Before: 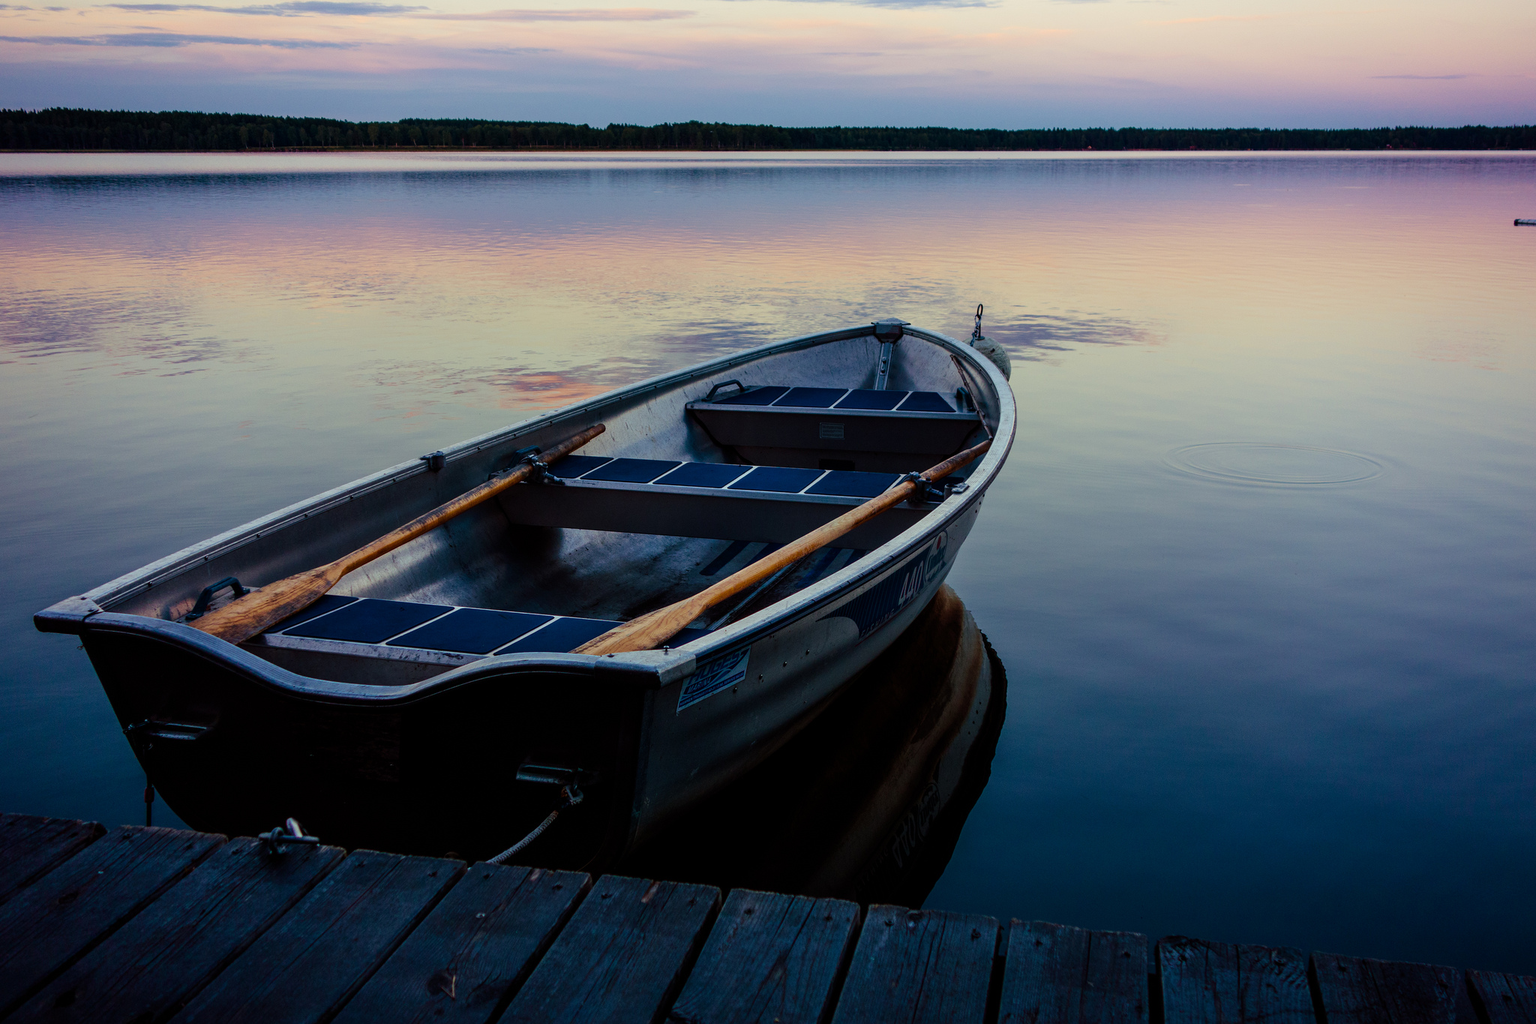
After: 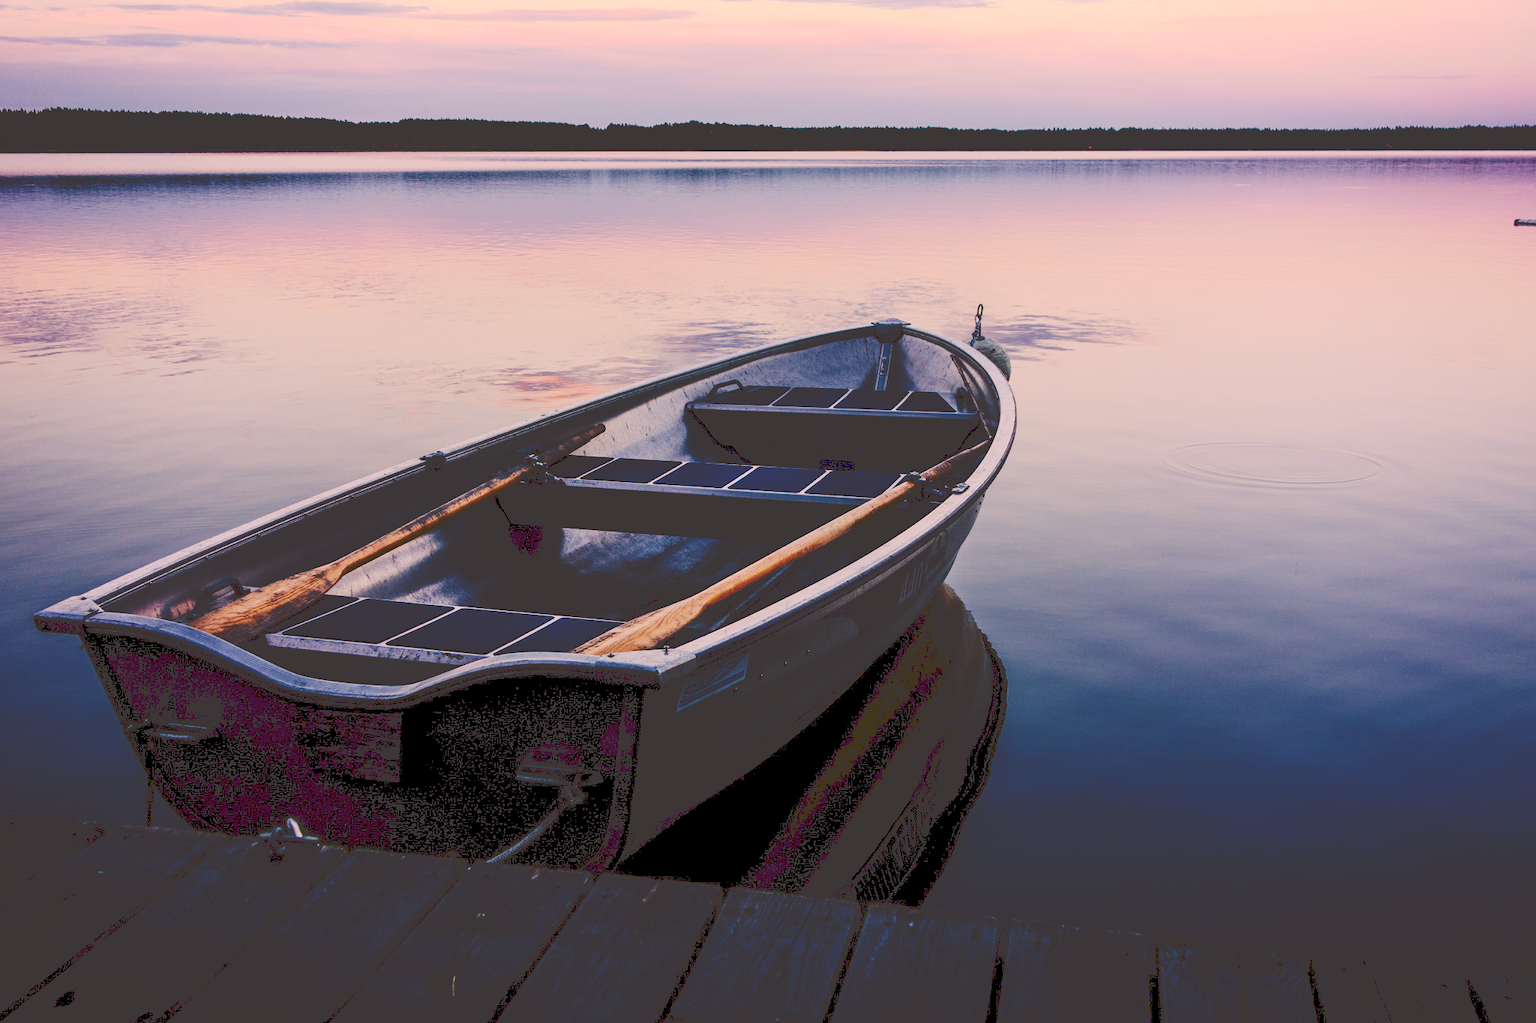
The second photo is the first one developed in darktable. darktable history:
color correction: highlights a* 14.52, highlights b* 4.84
tone curve: curves: ch0 [(0, 0) (0.003, 0.232) (0.011, 0.232) (0.025, 0.232) (0.044, 0.233) (0.069, 0.234) (0.1, 0.237) (0.136, 0.247) (0.177, 0.258) (0.224, 0.283) (0.277, 0.332) (0.335, 0.401) (0.399, 0.483) (0.468, 0.56) (0.543, 0.637) (0.623, 0.706) (0.709, 0.764) (0.801, 0.816) (0.898, 0.859) (1, 1)], preserve colors none
contrast brightness saturation: contrast 0.24, brightness 0.09
